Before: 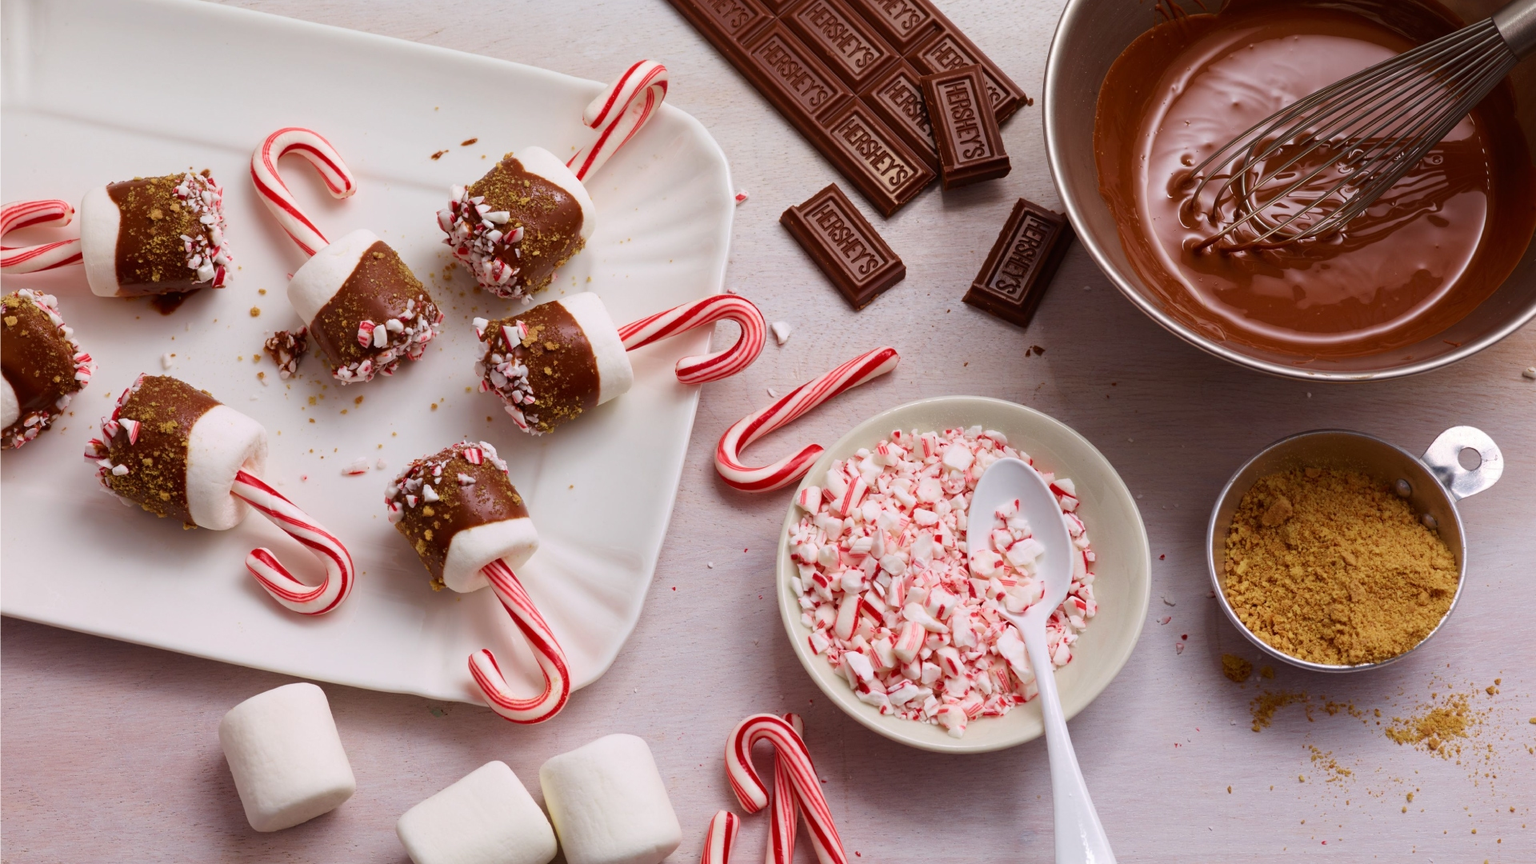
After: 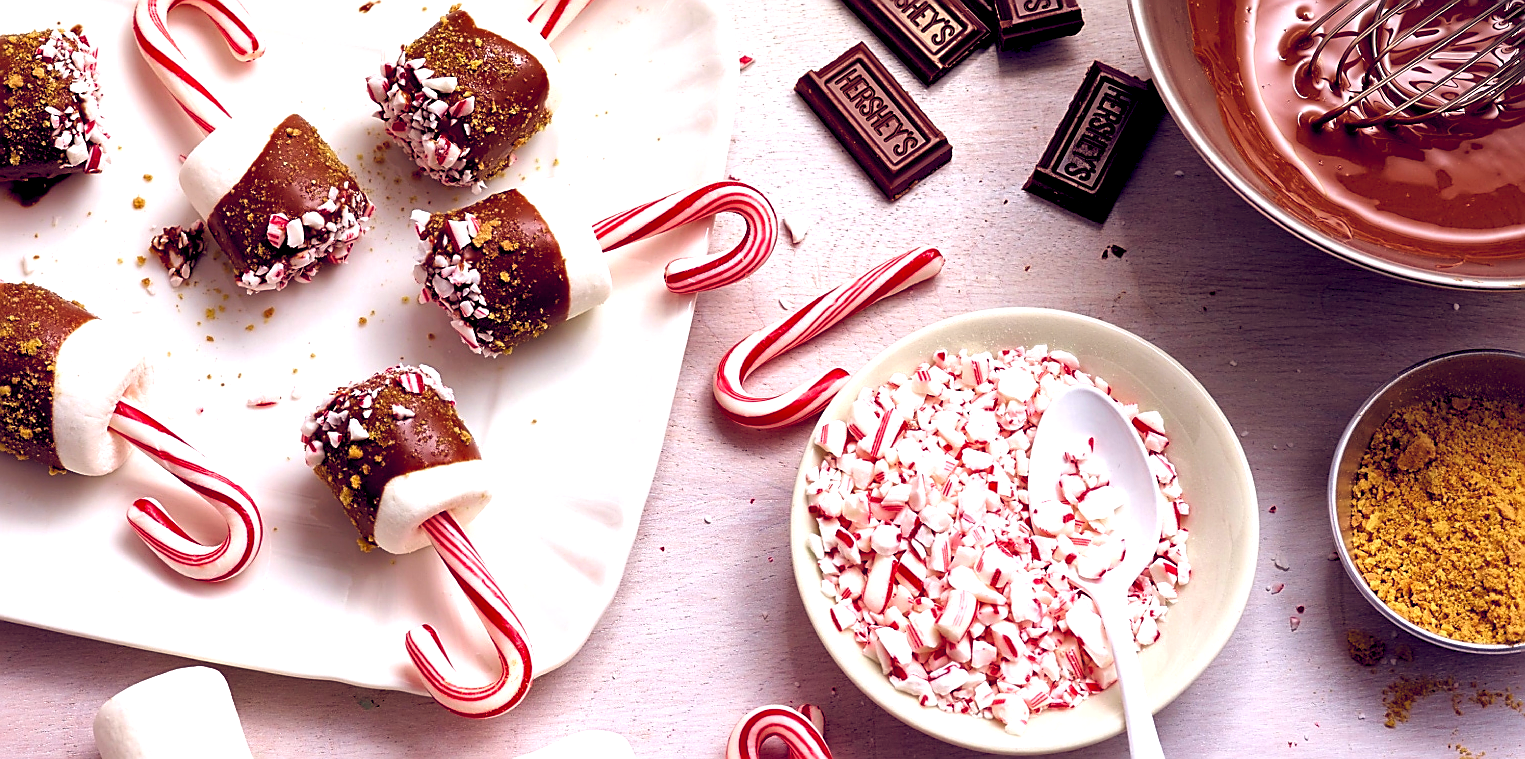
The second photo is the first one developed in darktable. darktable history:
tone equalizer: -8 EV -0.787 EV, -7 EV -0.679 EV, -6 EV -0.623 EV, -5 EV -0.361 EV, -3 EV 0.404 EV, -2 EV 0.6 EV, -1 EV 0.684 EV, +0 EV 0.725 EV
sharpen: radius 1.356, amount 1.256, threshold 0.633
crop: left 9.419%, top 17.345%, right 11.142%, bottom 12.365%
local contrast: mode bilateral grid, contrast 21, coarseness 49, detail 132%, midtone range 0.2
color balance rgb: global offset › luminance -0.298%, global offset › chroma 0.307%, global offset › hue 261.97°, linear chroma grading › global chroma 8.85%, perceptual saturation grading › global saturation 0.139%, global vibrance 20%
shadows and highlights: shadows 29.37, highlights -29.05, low approximation 0.01, soften with gaussian
exposure: black level correction 0.007, exposure 0.158 EV, compensate highlight preservation false
